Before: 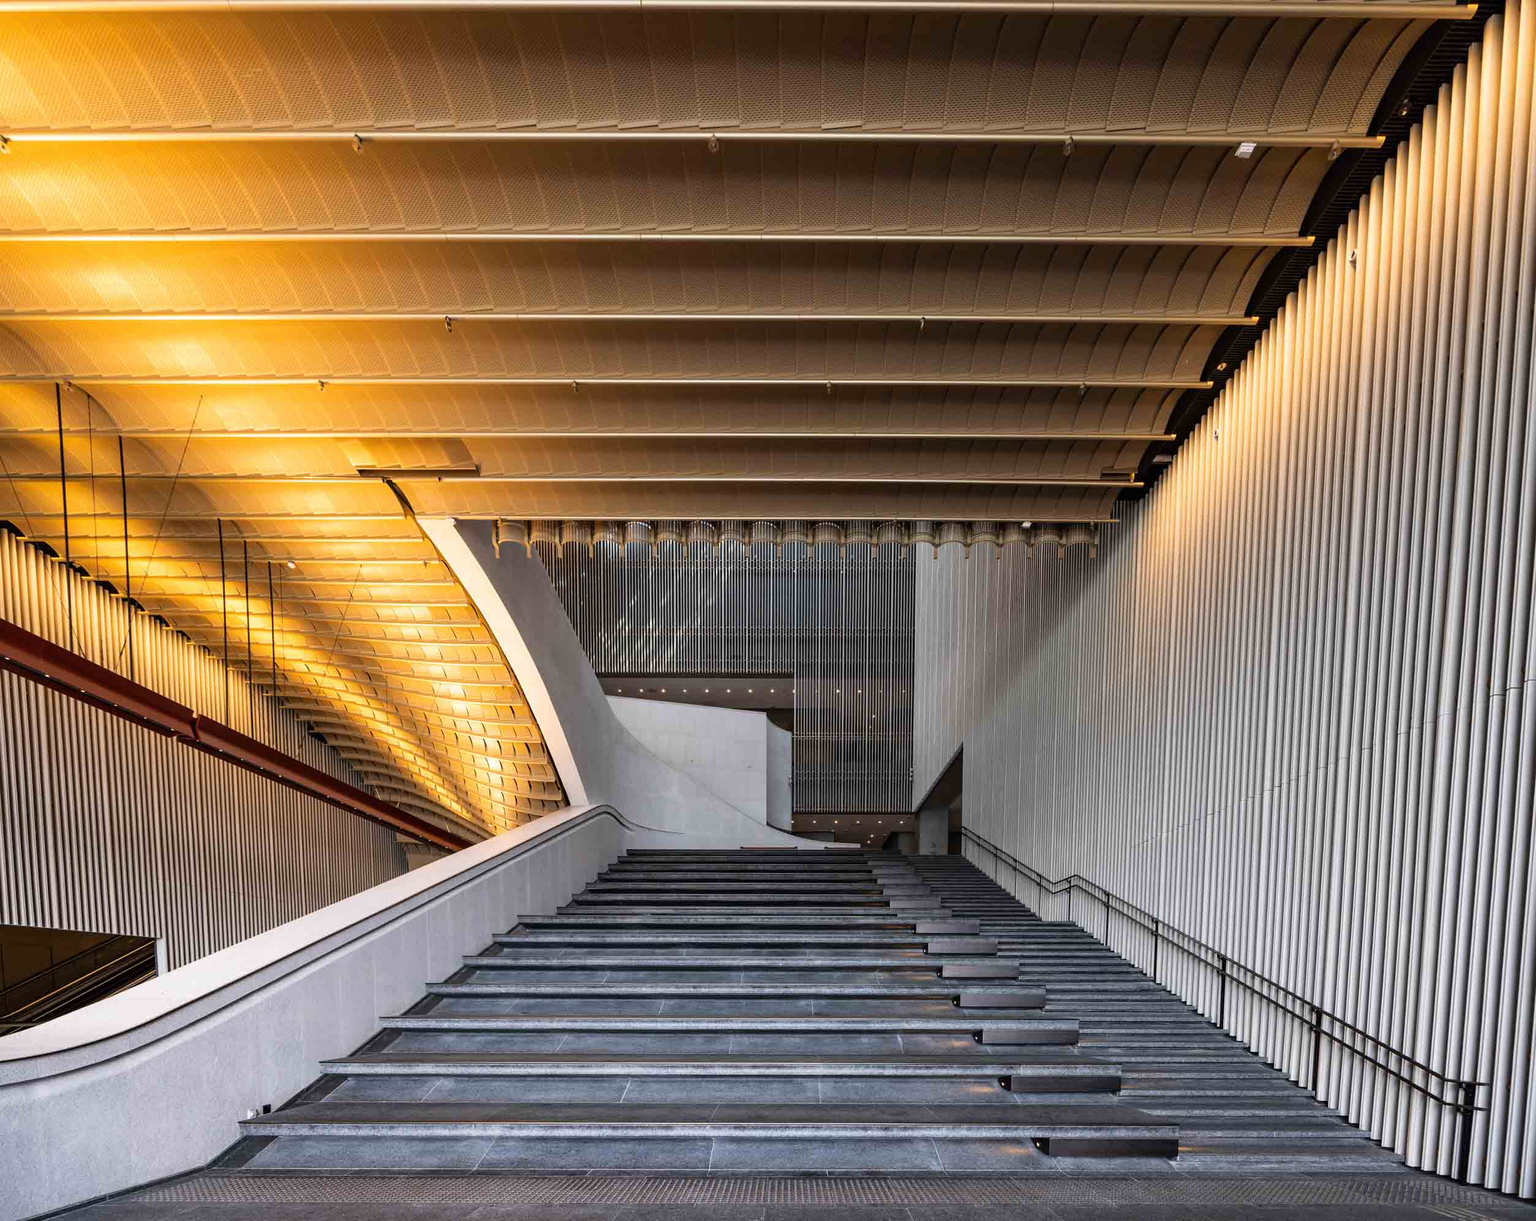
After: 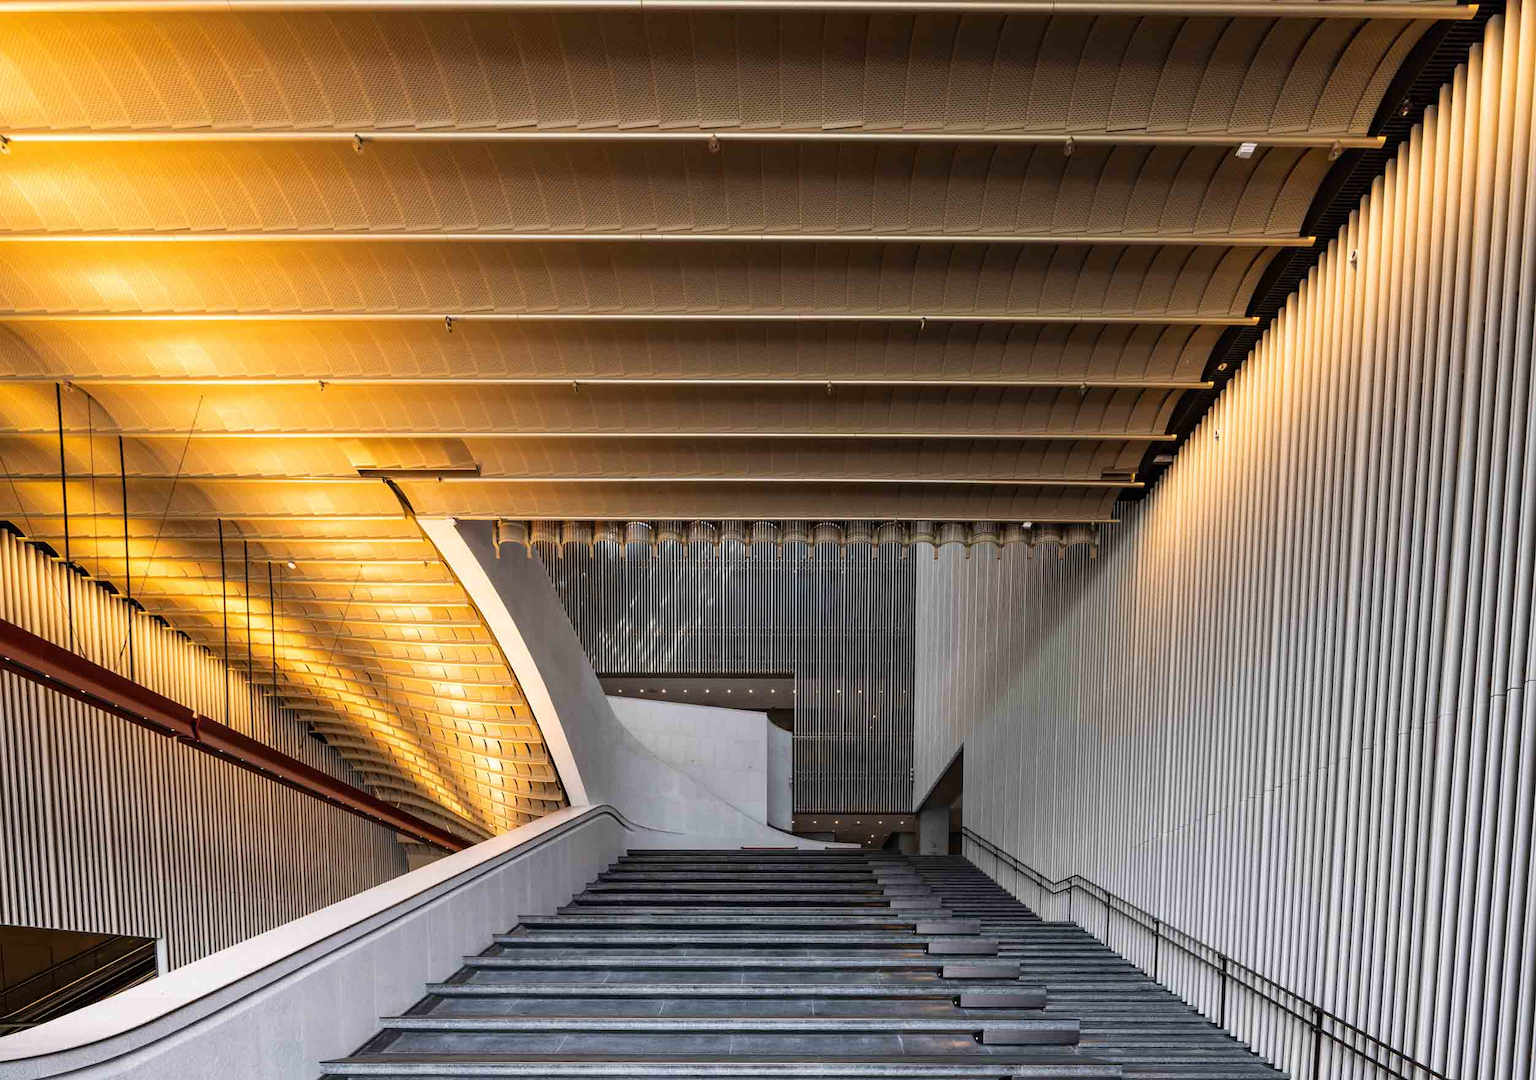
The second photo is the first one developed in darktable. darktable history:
crop and rotate: top 0%, bottom 11.468%
